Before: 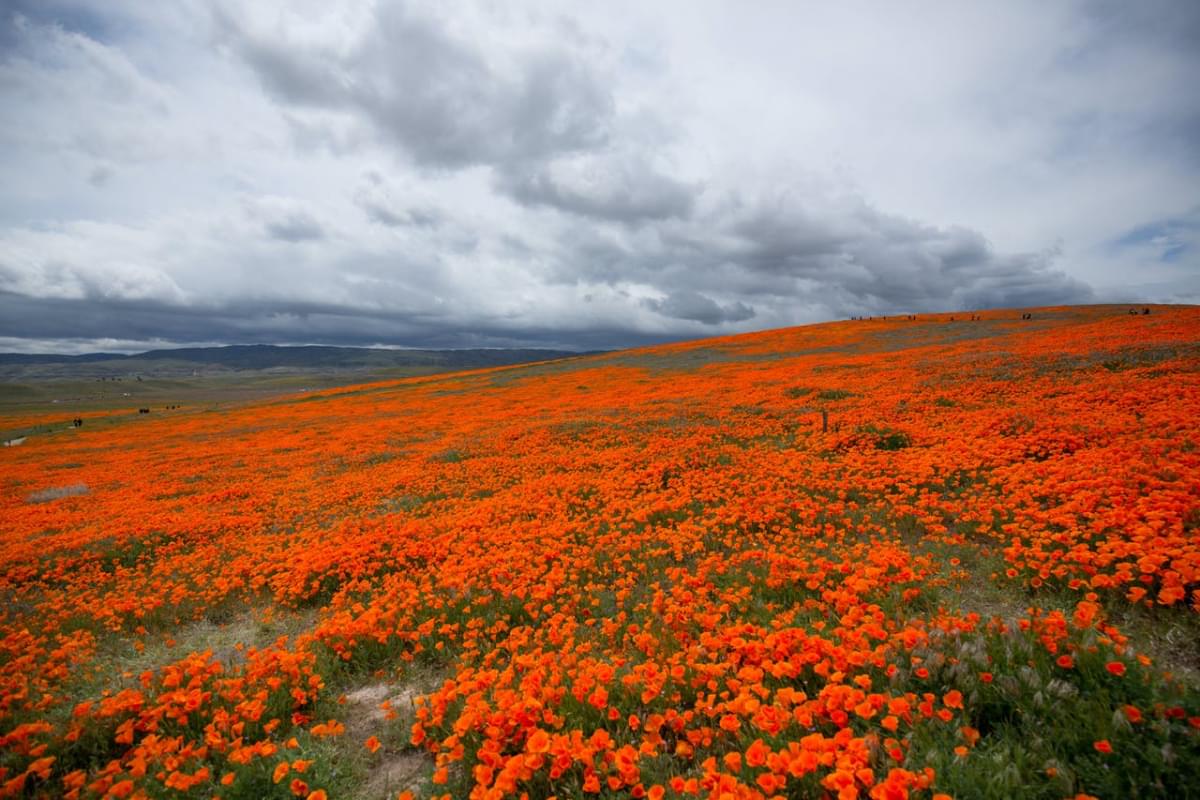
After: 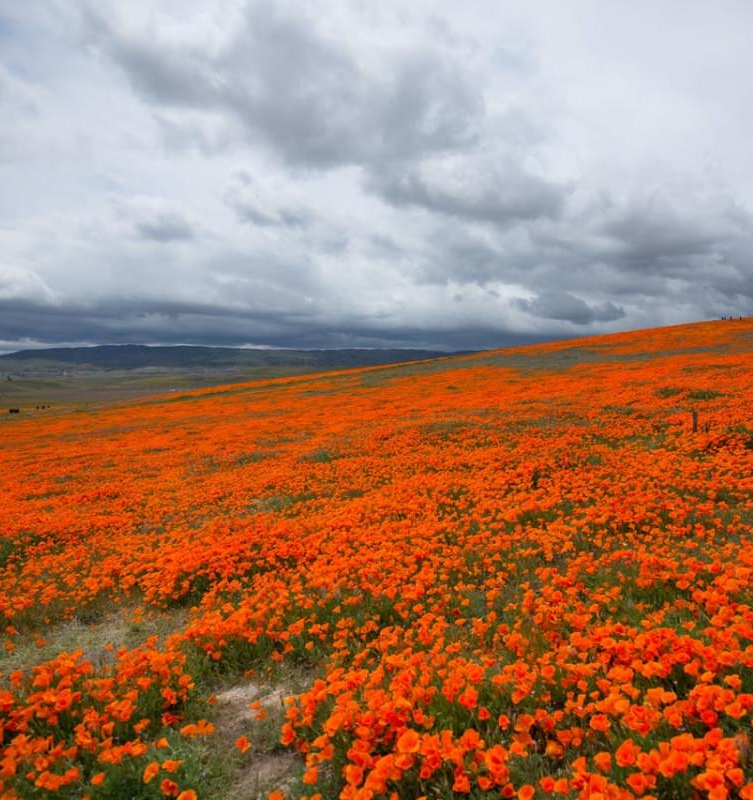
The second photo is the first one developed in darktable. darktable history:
crop: left 10.86%, right 26.34%
